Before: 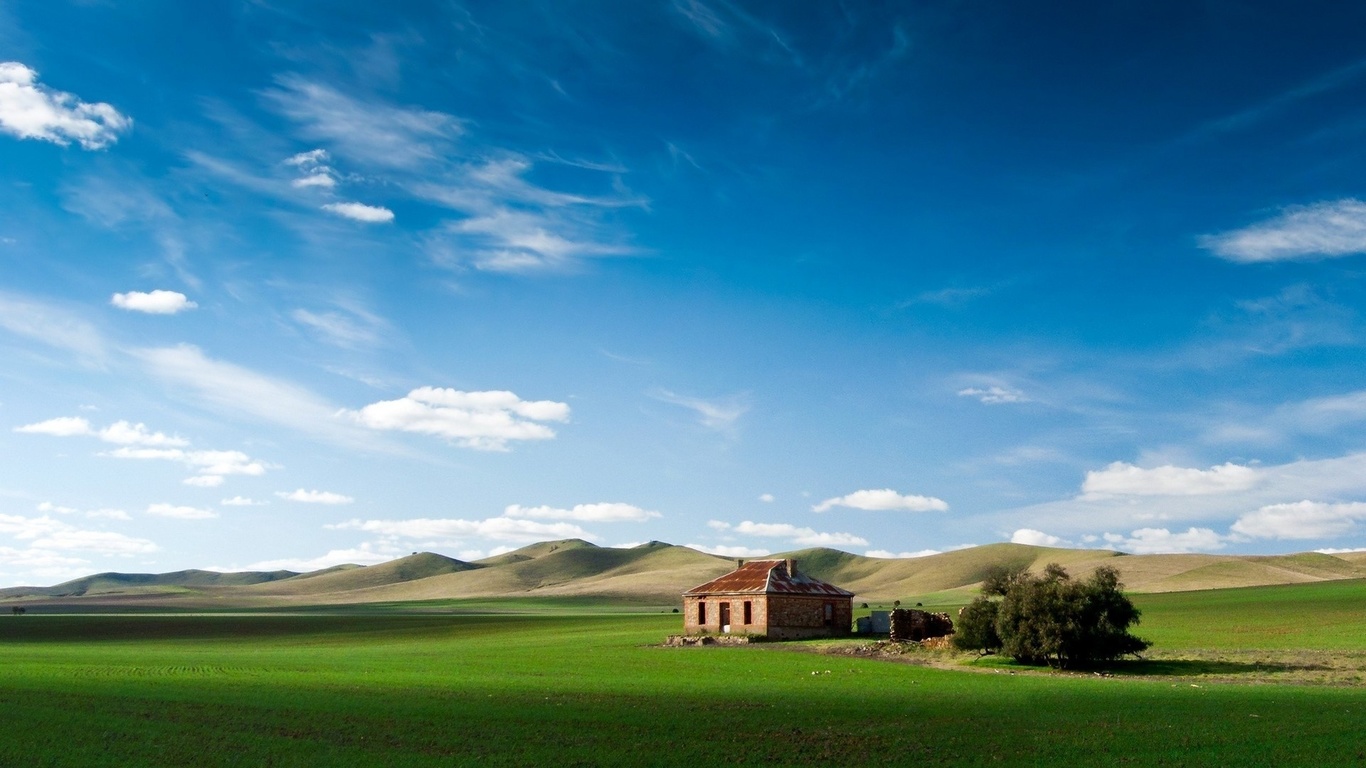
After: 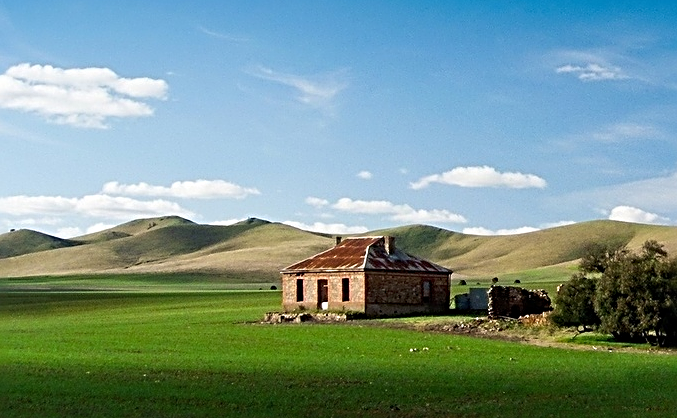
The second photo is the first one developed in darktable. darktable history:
crop: left 29.472%, top 42.062%, right 20.939%, bottom 3.465%
sharpen: radius 3.066, amount 0.767
